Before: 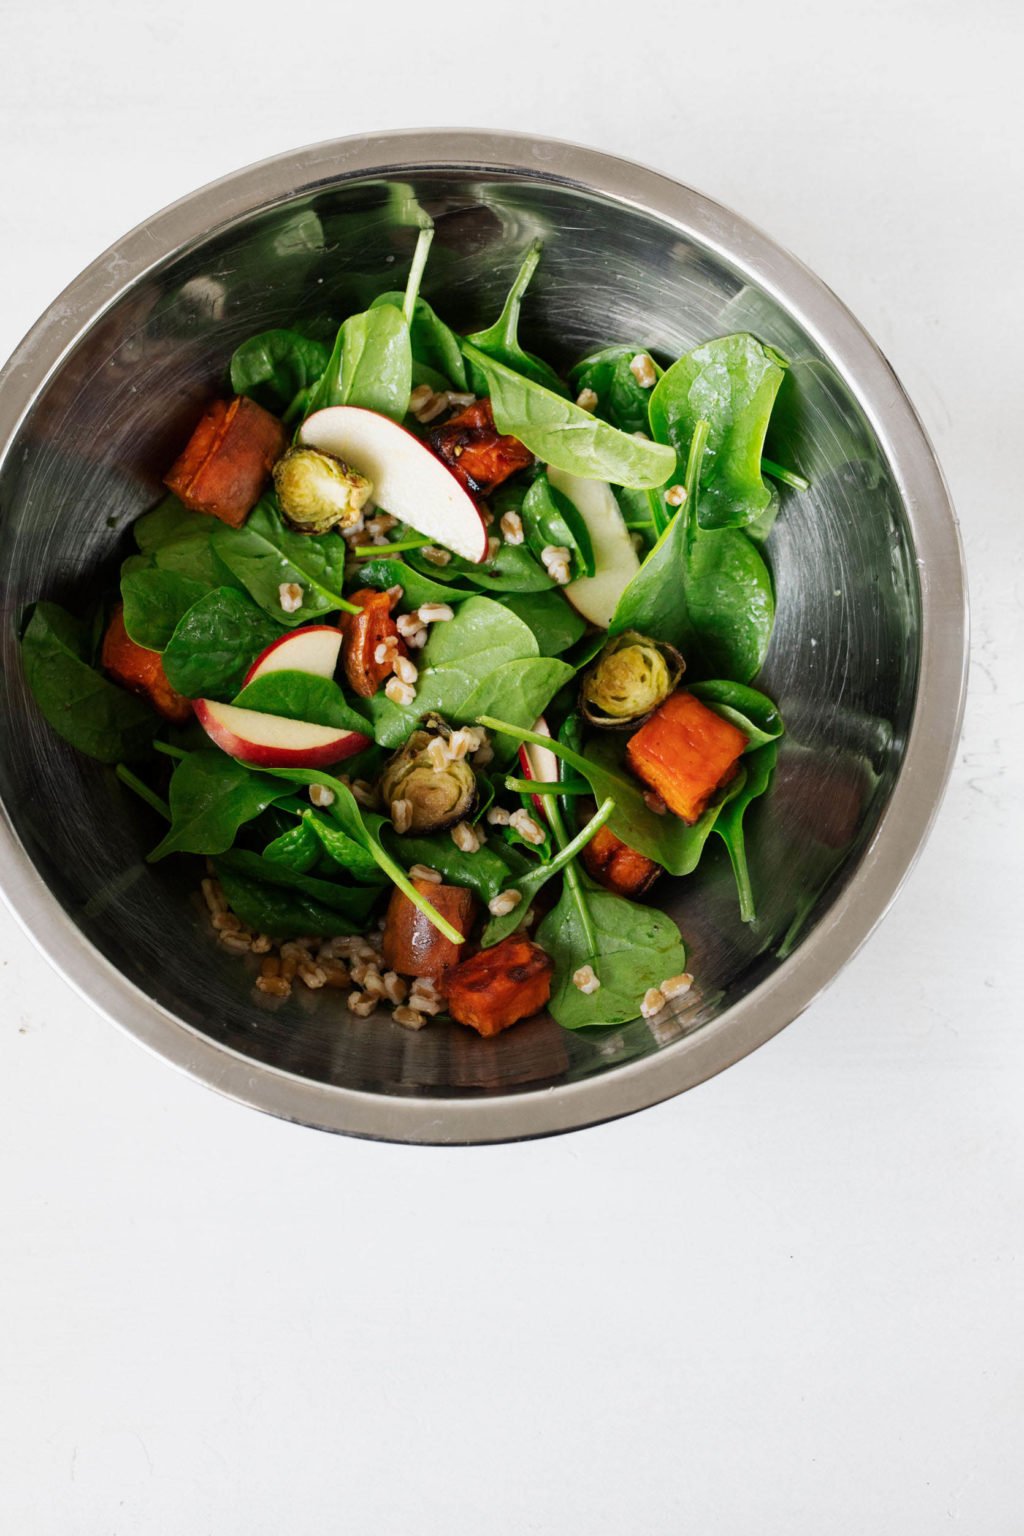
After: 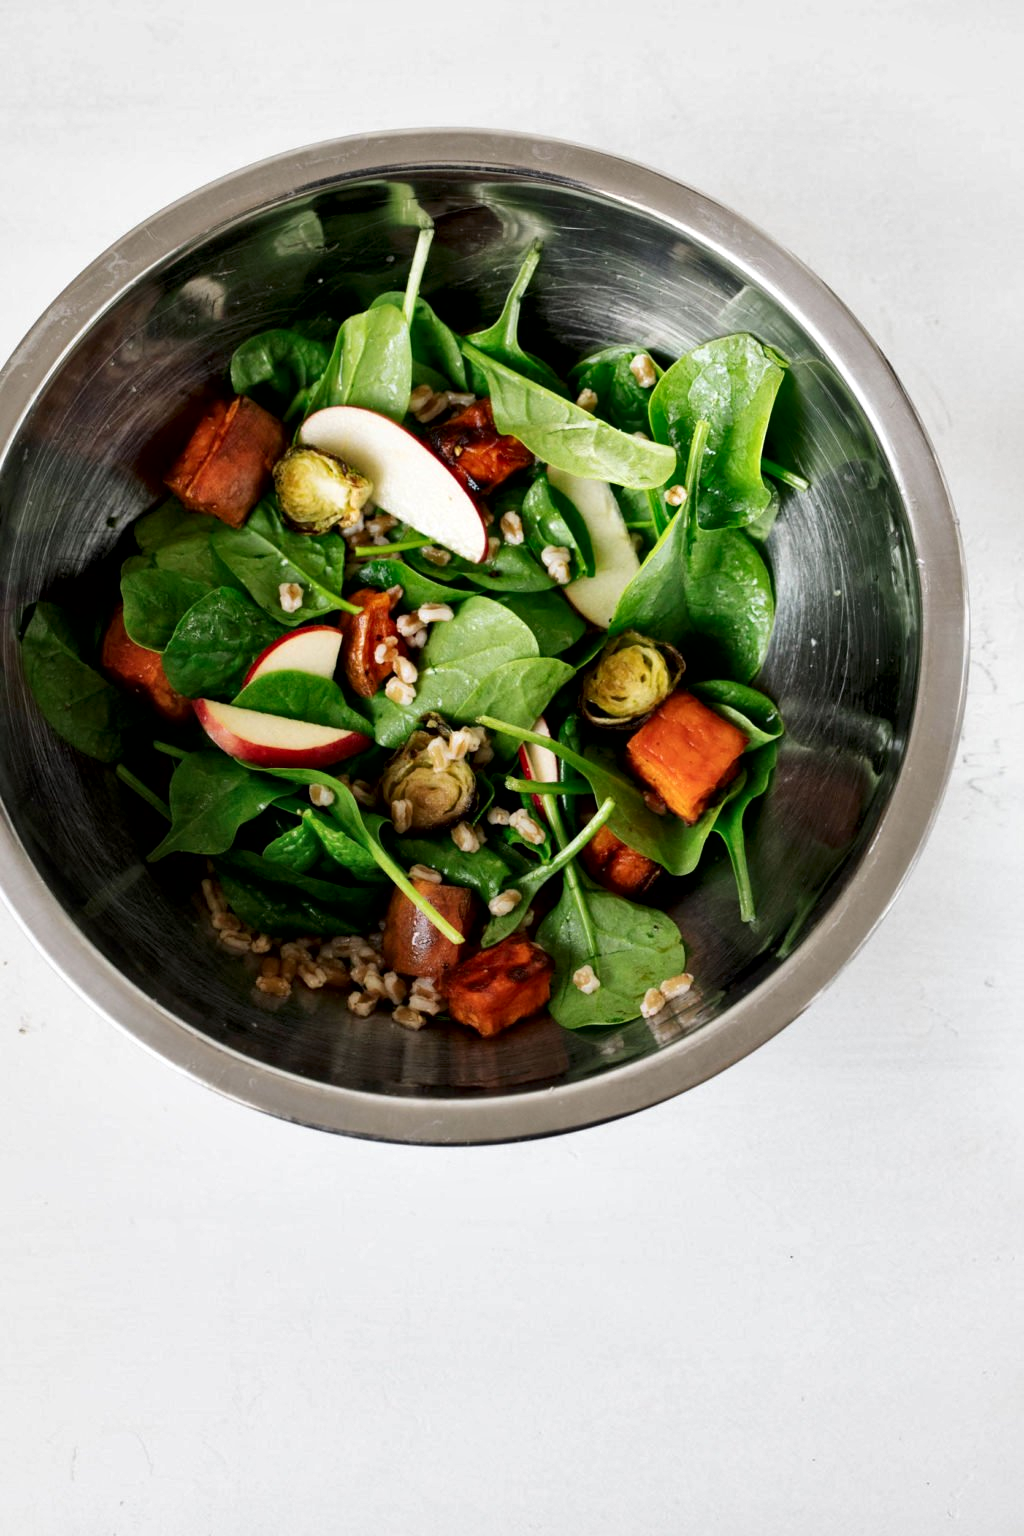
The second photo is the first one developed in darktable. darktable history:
contrast brightness saturation: contrast 0.026, brightness -0.044
local contrast: mode bilateral grid, contrast 25, coarseness 59, detail 152%, midtone range 0.2
